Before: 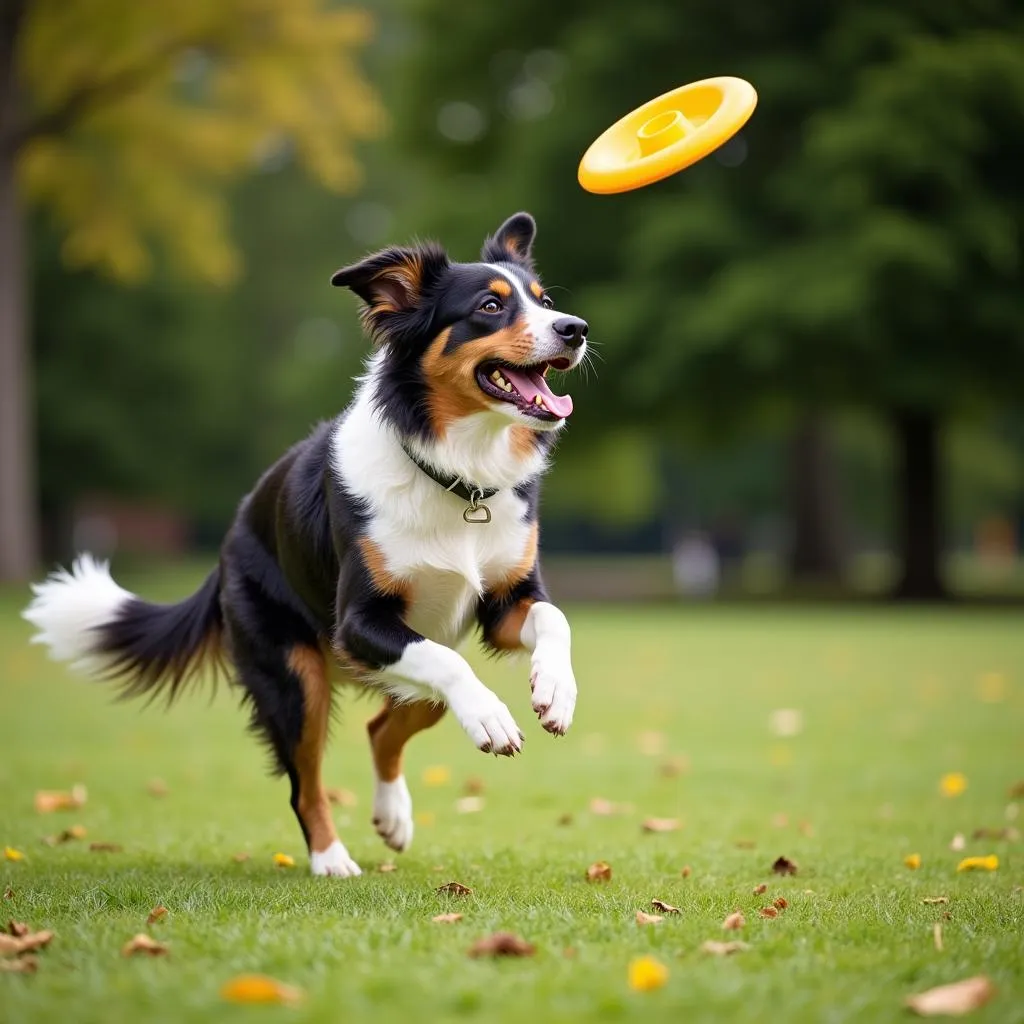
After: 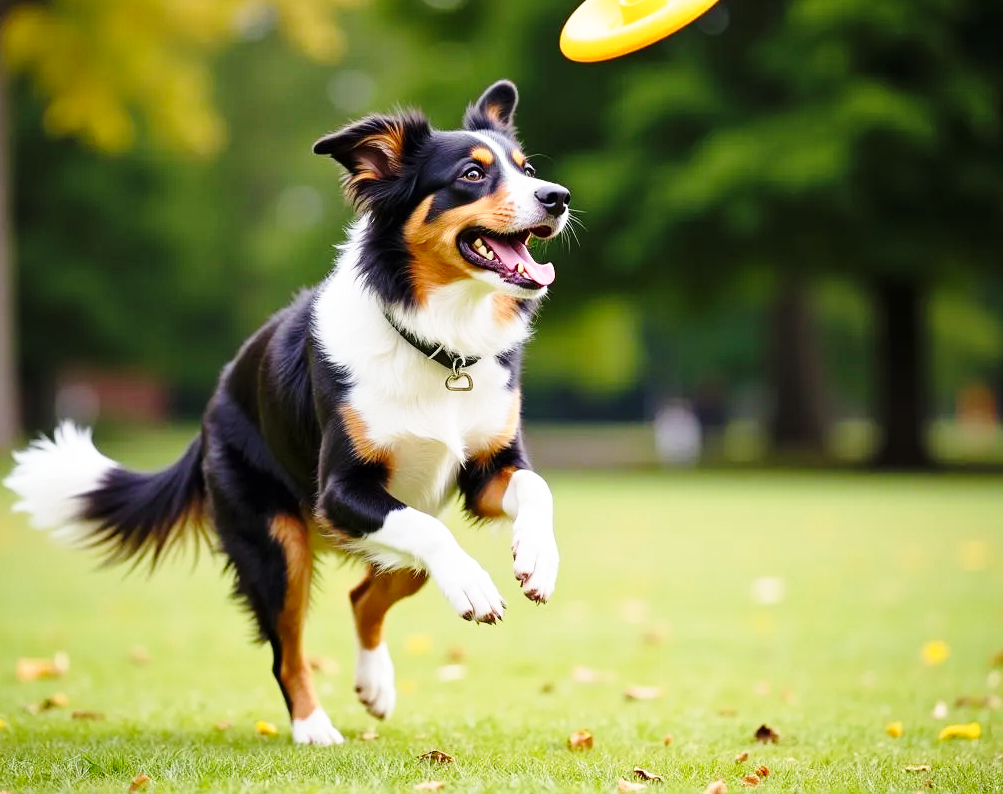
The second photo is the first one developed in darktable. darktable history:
base curve: curves: ch0 [(0, 0) (0.028, 0.03) (0.121, 0.232) (0.46, 0.748) (0.859, 0.968) (1, 1)], preserve colors none
crop and rotate: left 1.816%, top 12.903%, right 0.232%, bottom 9.484%
